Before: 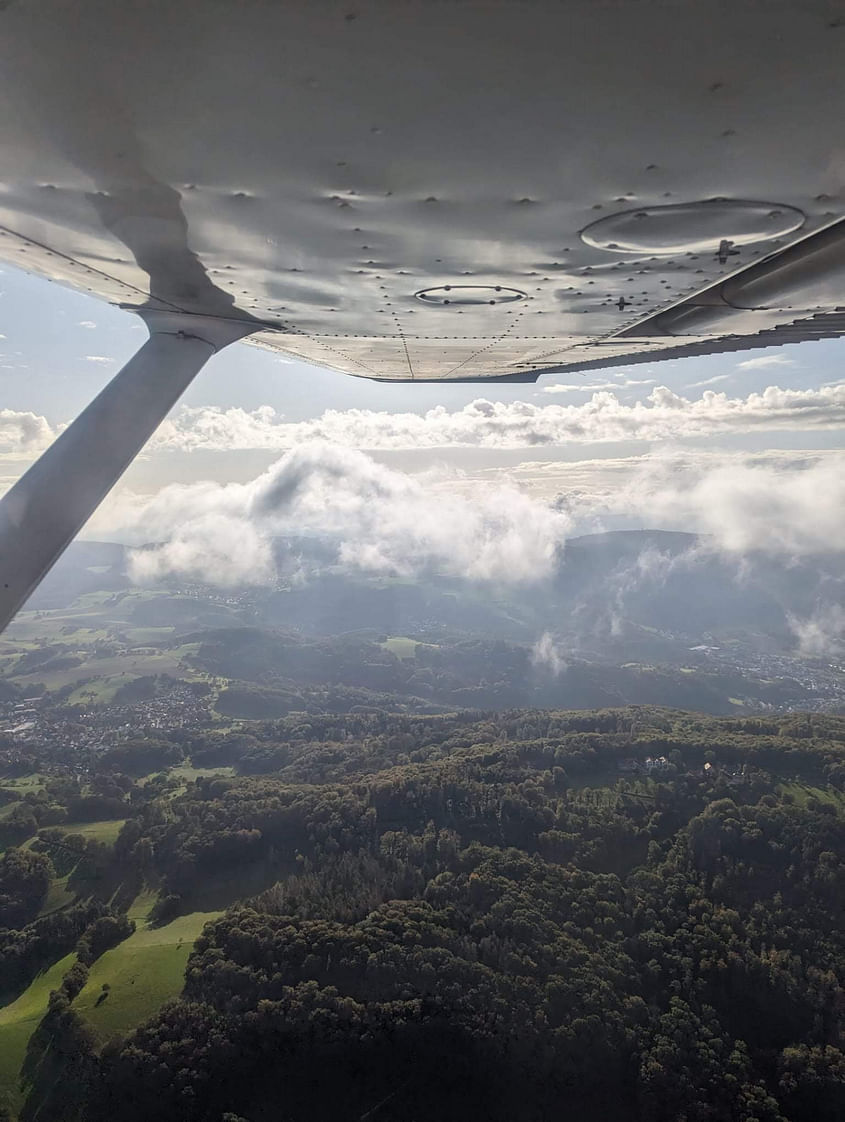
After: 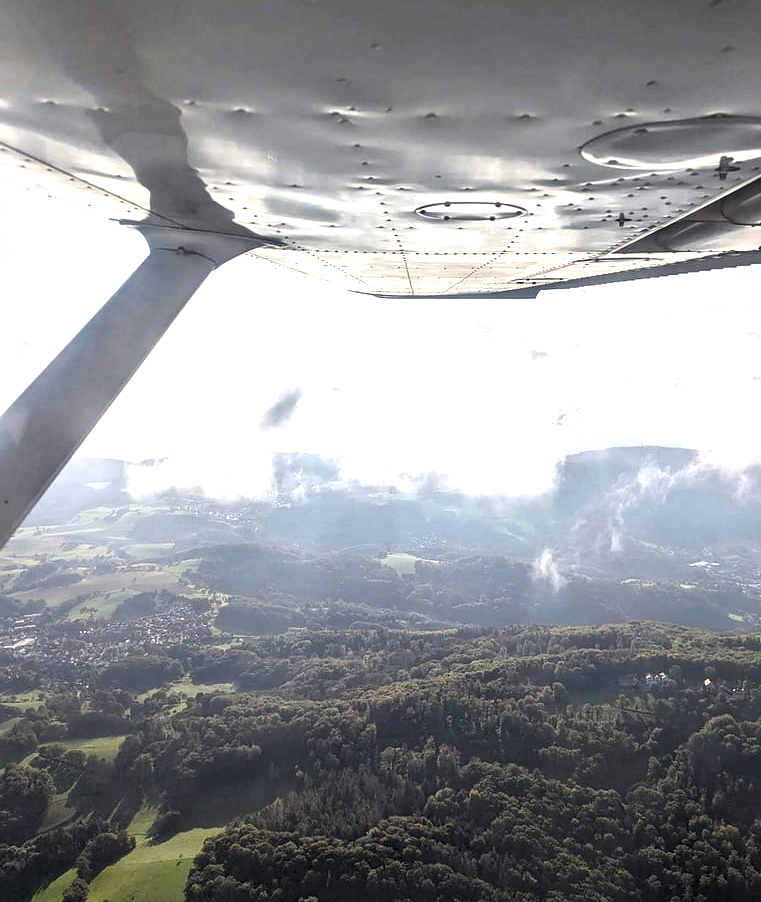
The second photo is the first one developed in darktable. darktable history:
crop: top 7.533%, right 9.887%, bottom 12.005%
exposure: black level correction 0, exposure 0.695 EV, compensate highlight preservation false
levels: levels [0.052, 0.496, 0.908]
